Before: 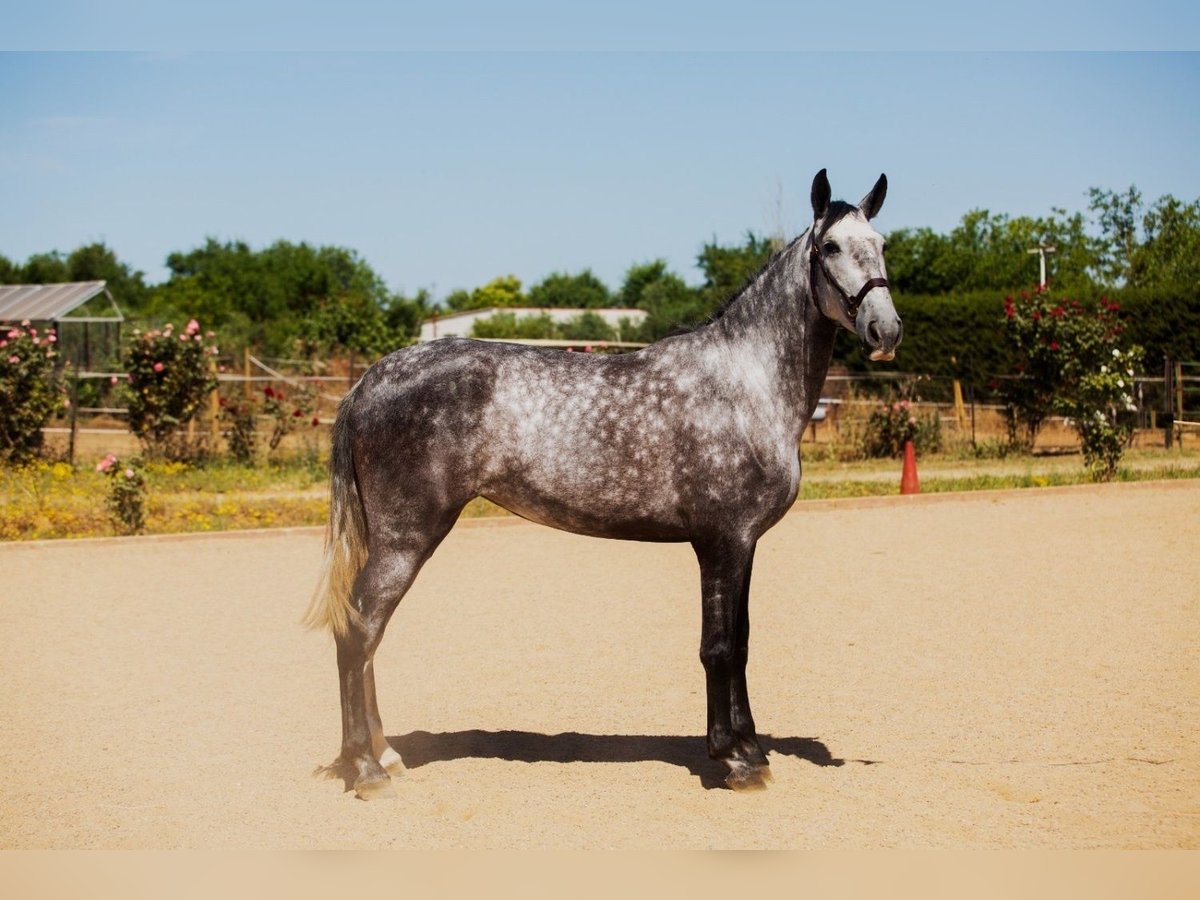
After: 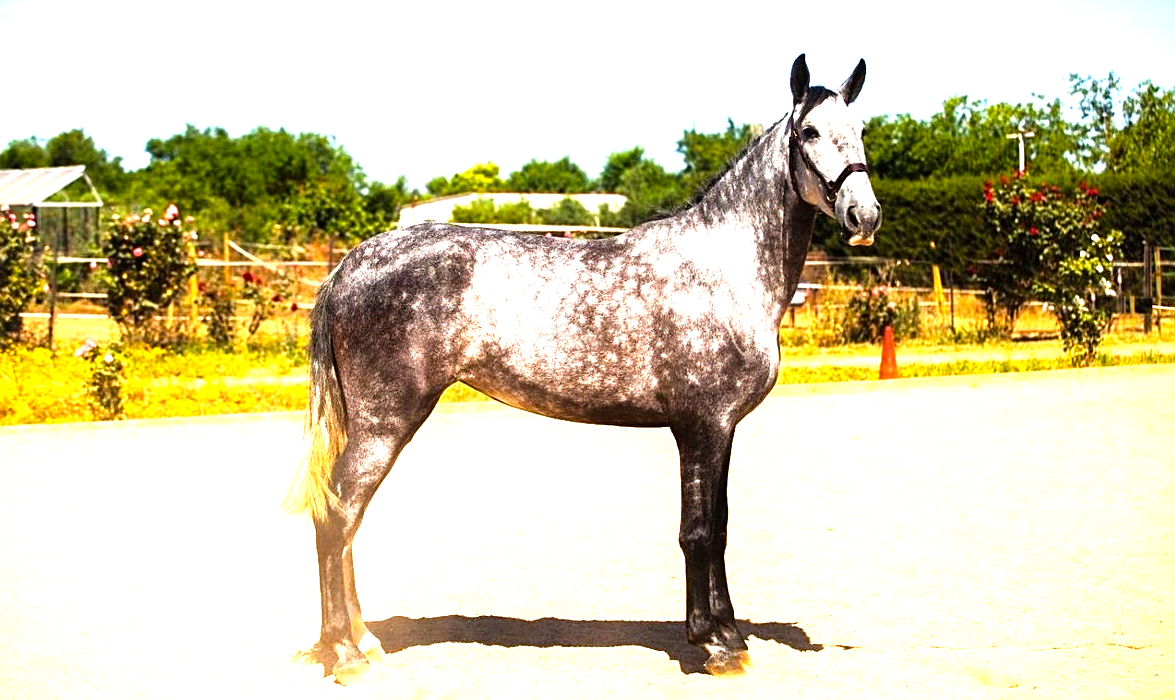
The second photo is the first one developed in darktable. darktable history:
color balance rgb: global offset › luminance 0.267%, perceptual saturation grading › global saturation 30.053%, contrast 4.75%
crop and rotate: left 1.801%, top 12.78%, right 0.265%, bottom 9.423%
tone equalizer: -8 EV -0.399 EV, -7 EV -0.376 EV, -6 EV -0.37 EV, -5 EV -0.253 EV, -3 EV 0.195 EV, -2 EV 0.318 EV, -1 EV 0.392 EV, +0 EV 0.44 EV, mask exposure compensation -0.487 EV
exposure: black level correction 0, exposure 1.167 EV, compensate highlight preservation false
sharpen: radius 2.201, amount 0.389, threshold 0.163
local contrast: mode bilateral grid, contrast 20, coarseness 50, detail 121%, midtone range 0.2
